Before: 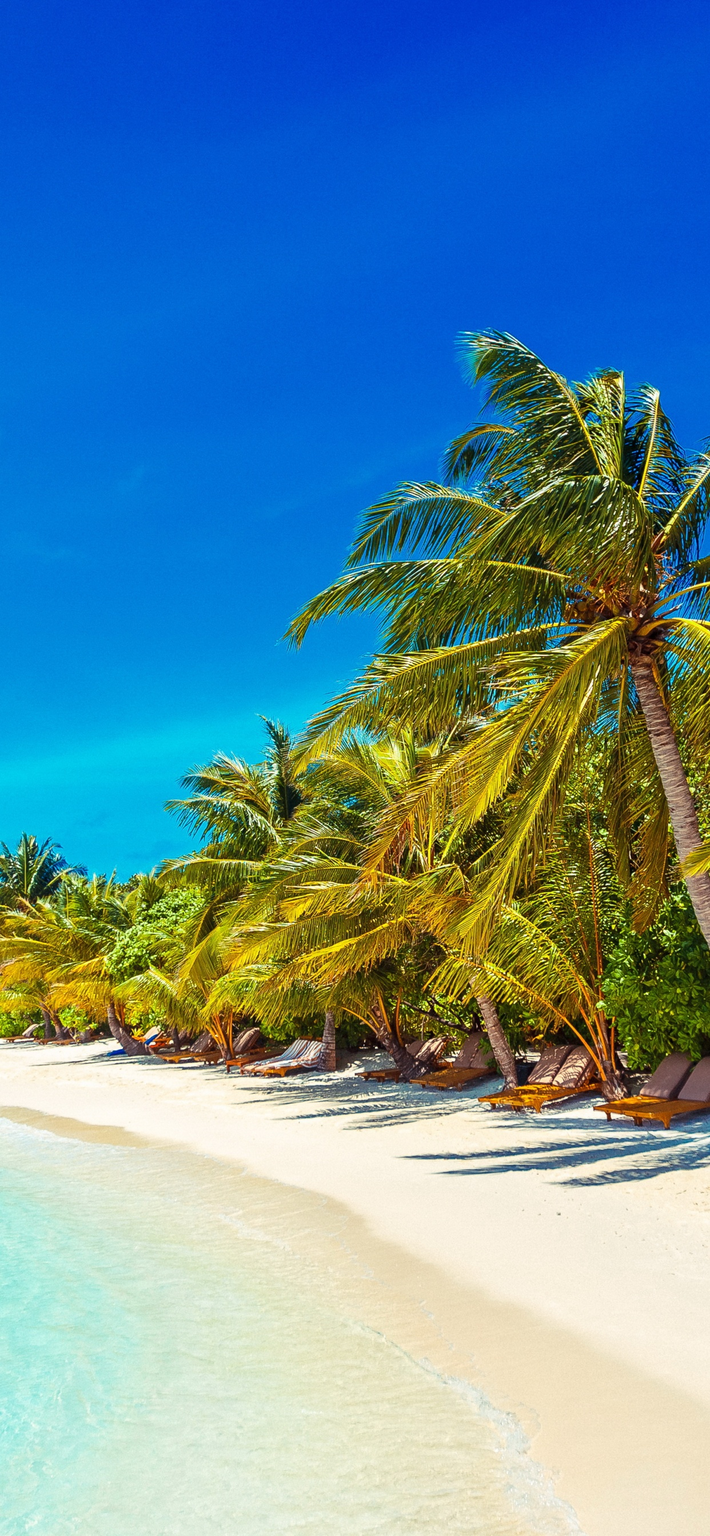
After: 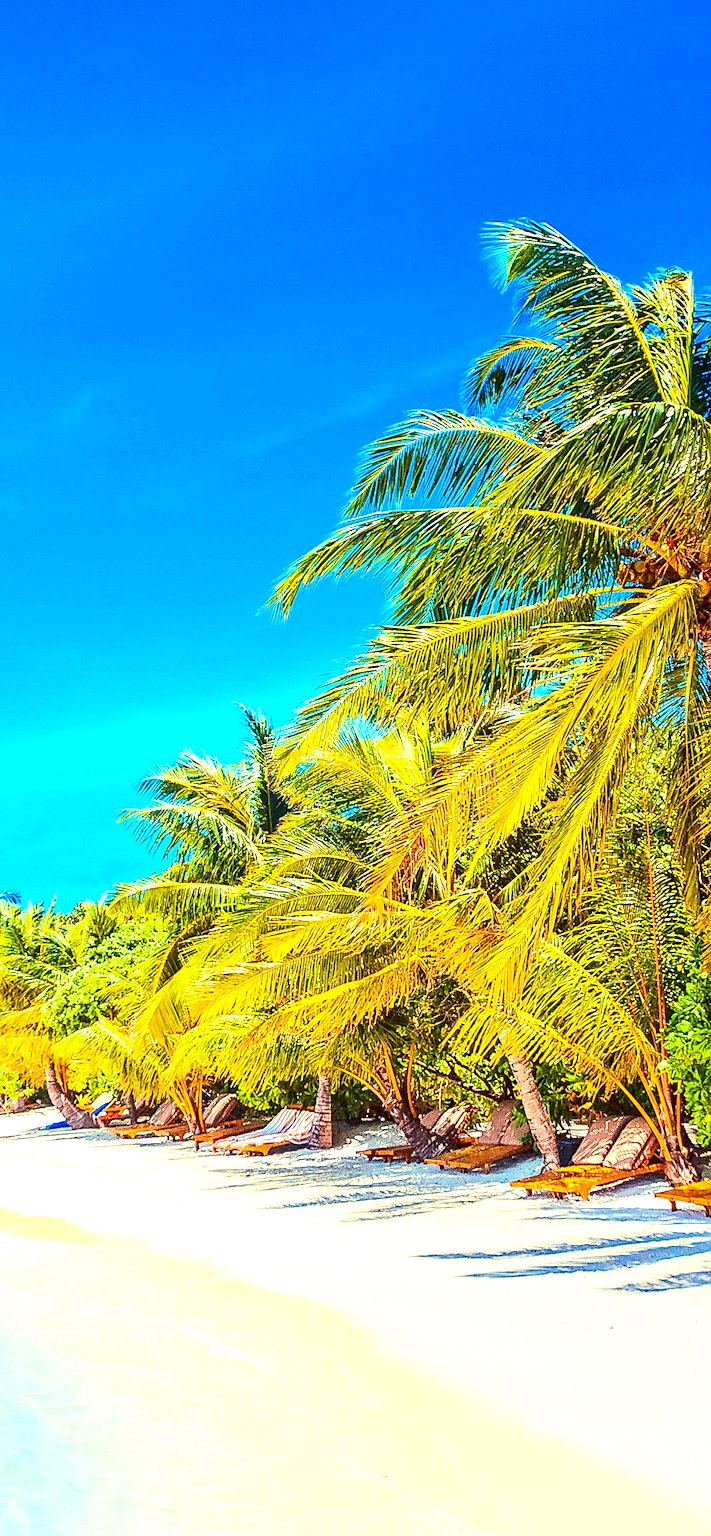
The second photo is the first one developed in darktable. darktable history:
local contrast: on, module defaults
crop and rotate: left 9.995%, top 10.057%, right 9.905%, bottom 10.105%
contrast brightness saturation: contrast 0.202, brightness -0.104, saturation 0.098
color correction: highlights b* 2.99
sharpen: on, module defaults
tone equalizer: -8 EV 1.98 EV, -7 EV 1.99 EV, -6 EV 2 EV, -5 EV 1.96 EV, -4 EV 1.97 EV, -3 EV 1.5 EV, -2 EV 0.975 EV, -1 EV 0.49 EV, edges refinement/feathering 500, mask exposure compensation -1.57 EV, preserve details no
